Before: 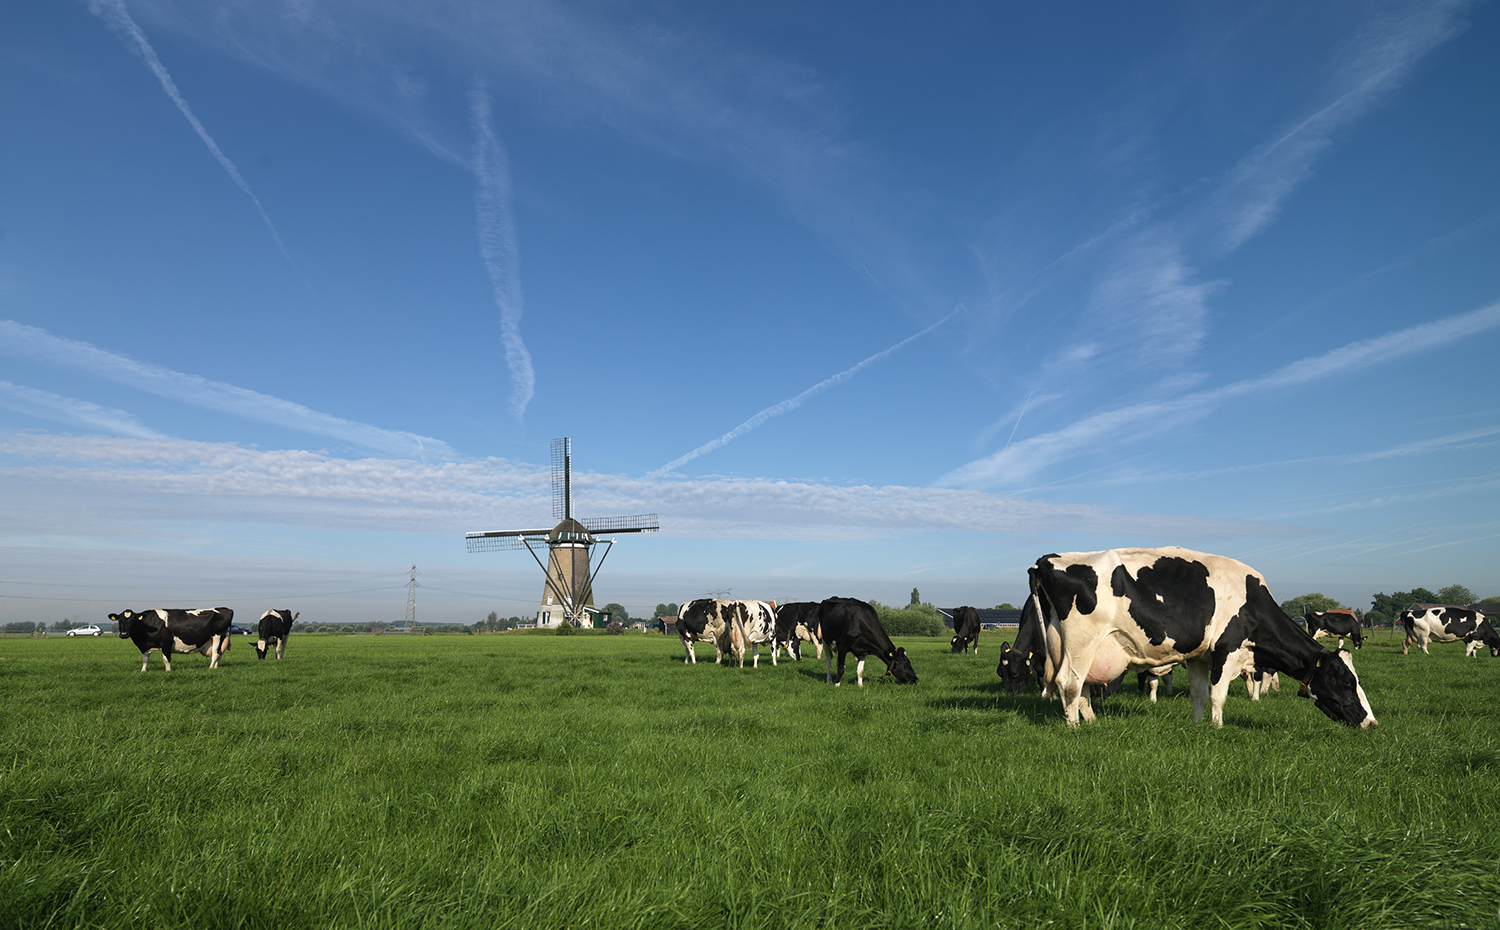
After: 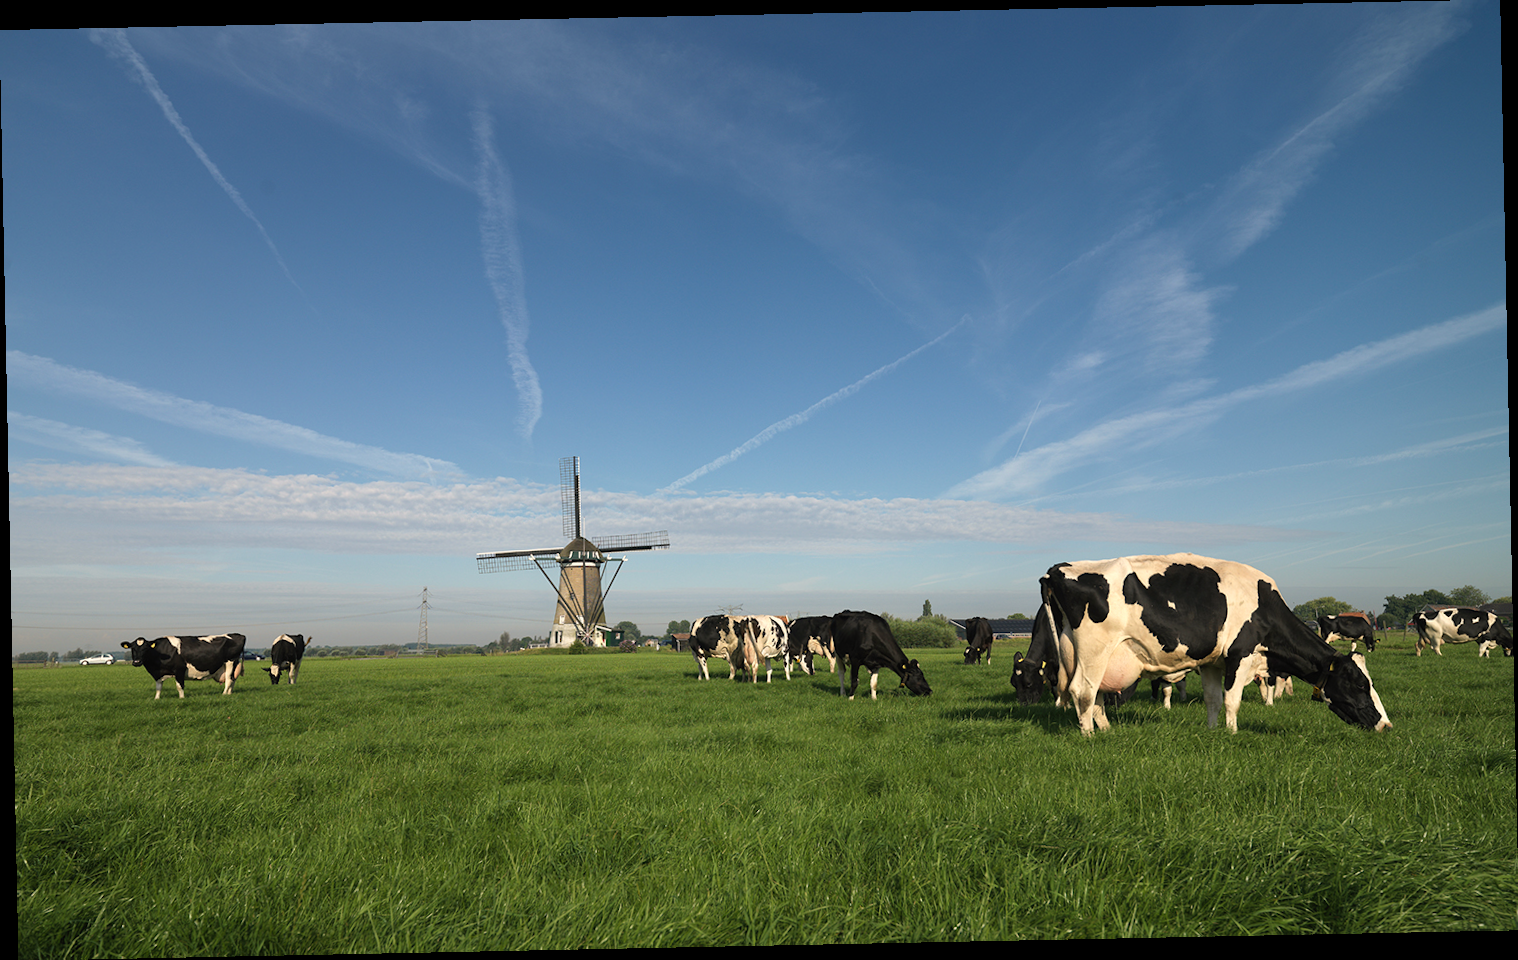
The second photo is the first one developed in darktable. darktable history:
rotate and perspective: rotation -1.17°, automatic cropping off
white balance: red 1.045, blue 0.932
